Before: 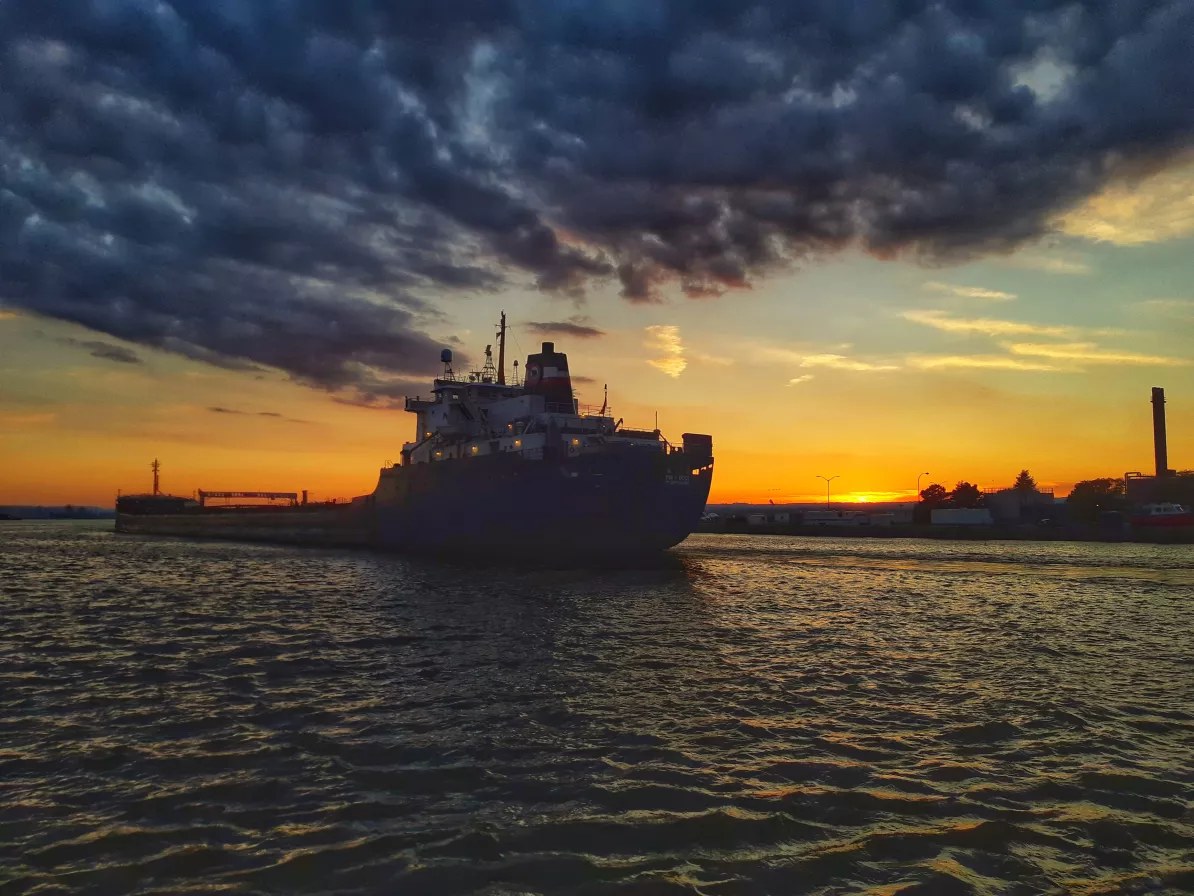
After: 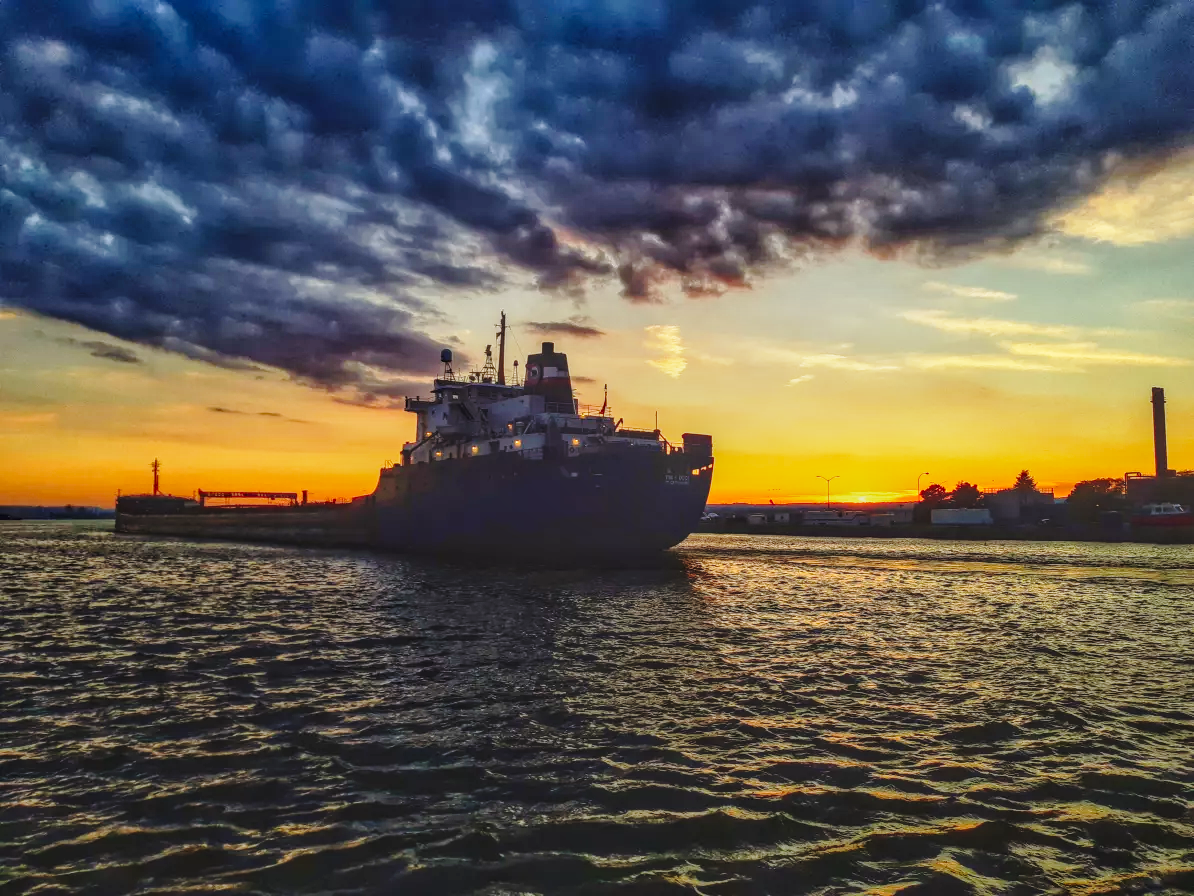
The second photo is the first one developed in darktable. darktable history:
local contrast: highlights 1%, shadows 7%, detail 133%
base curve: curves: ch0 [(0, 0) (0.028, 0.03) (0.121, 0.232) (0.46, 0.748) (0.859, 0.968) (1, 1)], preserve colors none
